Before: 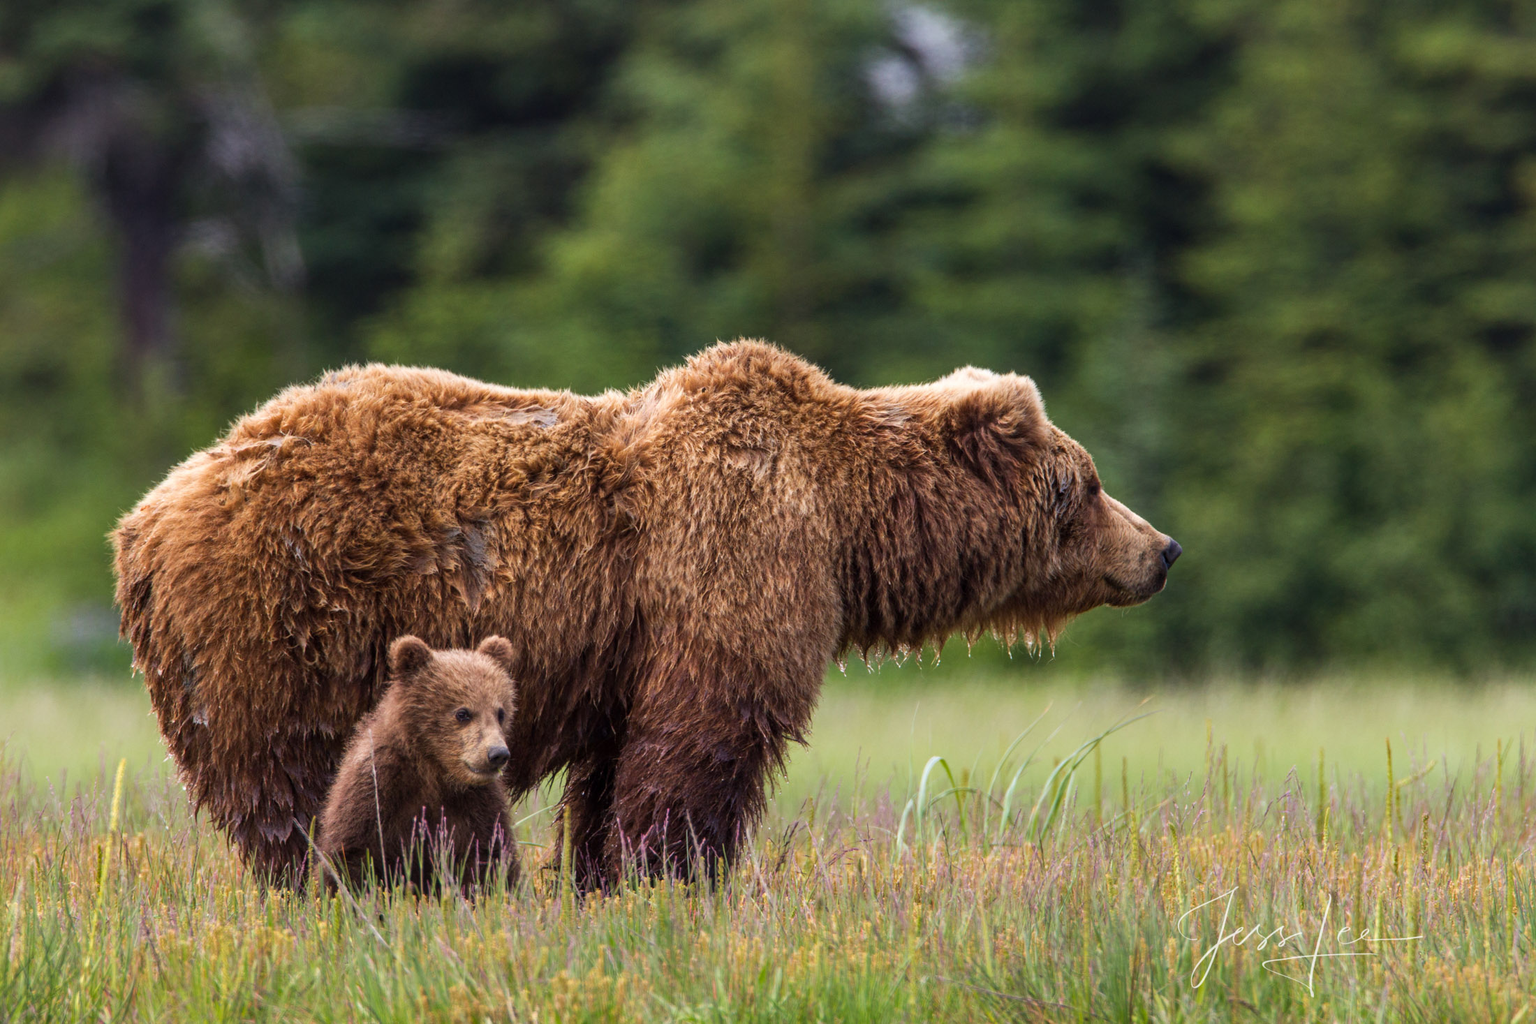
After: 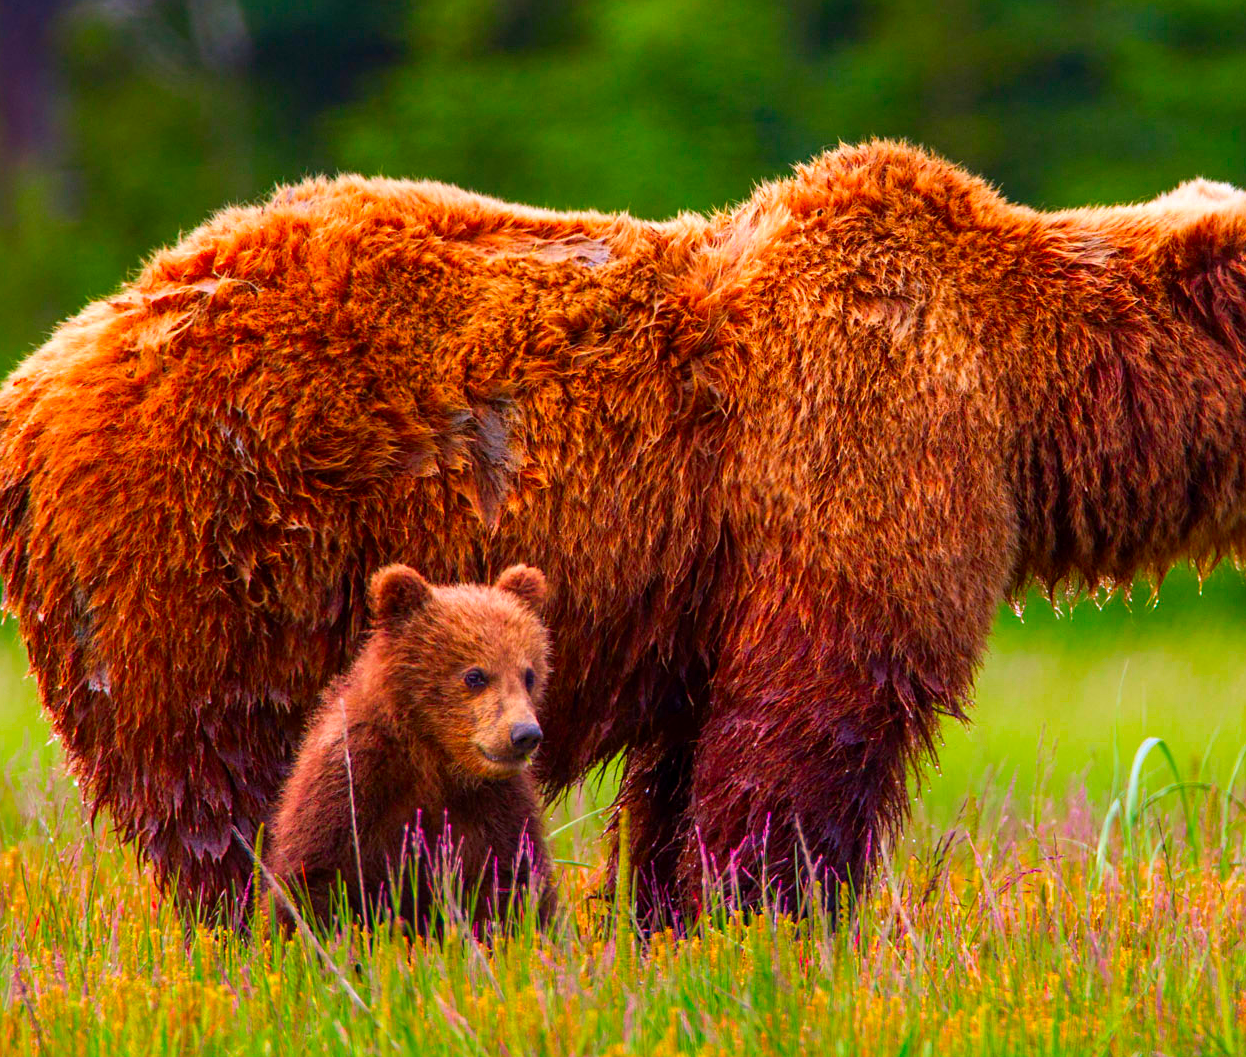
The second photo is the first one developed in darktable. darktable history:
color correction: highlights a* 1.68, highlights b* -1.63, saturation 2.44
exposure: black level correction 0.001, exposure 0.016 EV, compensate highlight preservation false
sharpen: amount 0.203
crop: left 8.579%, top 23.609%, right 34.756%, bottom 4.302%
